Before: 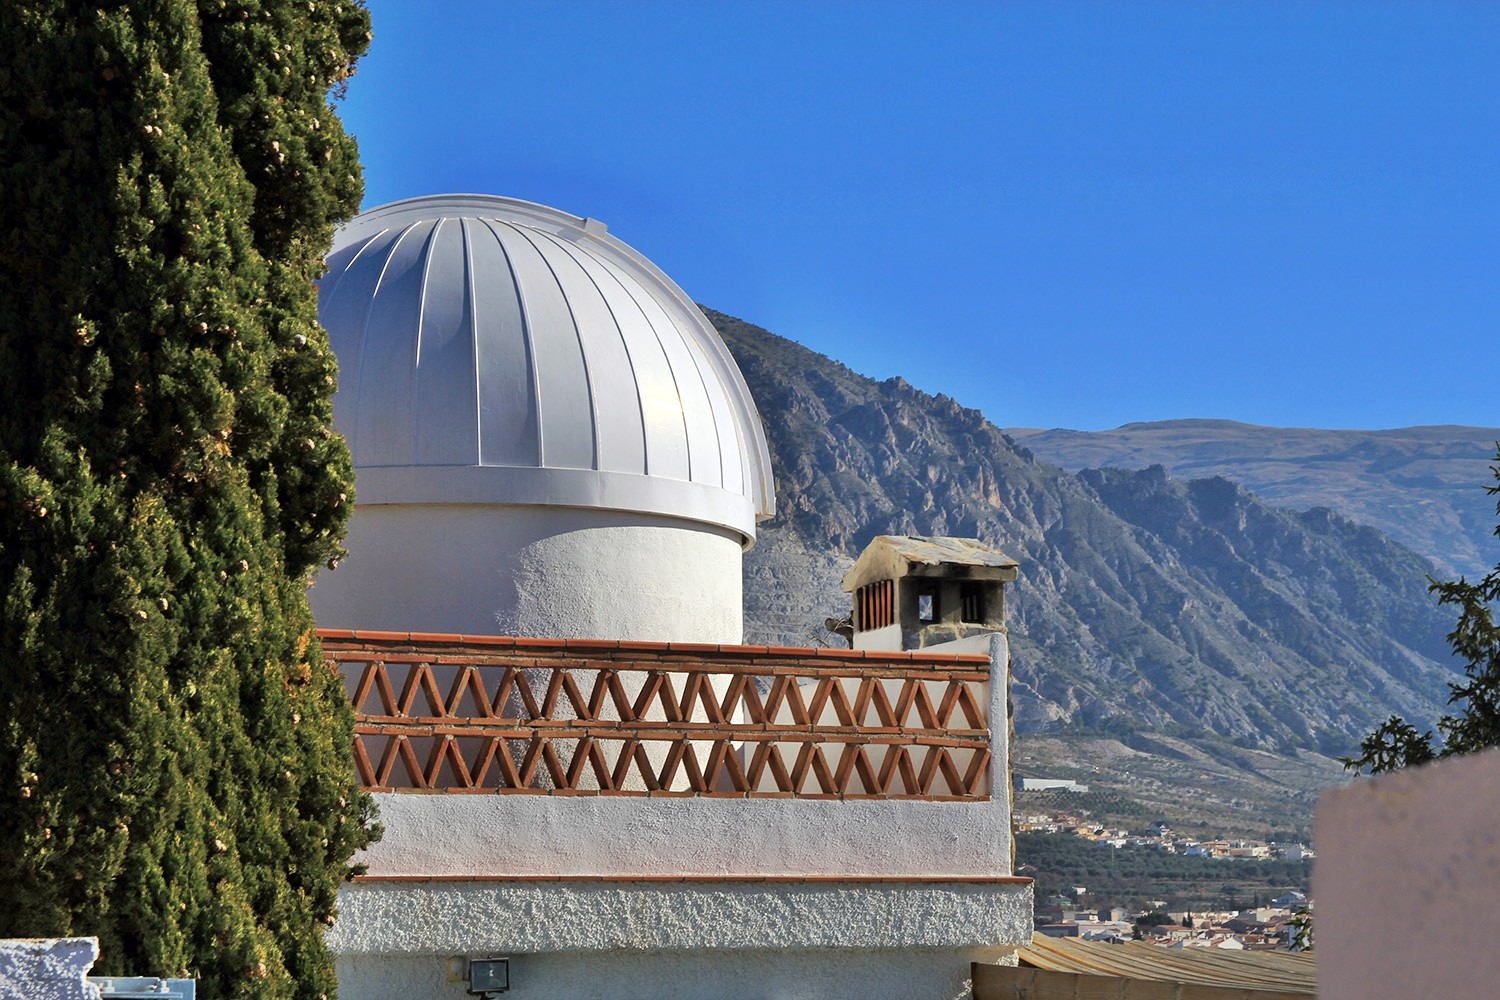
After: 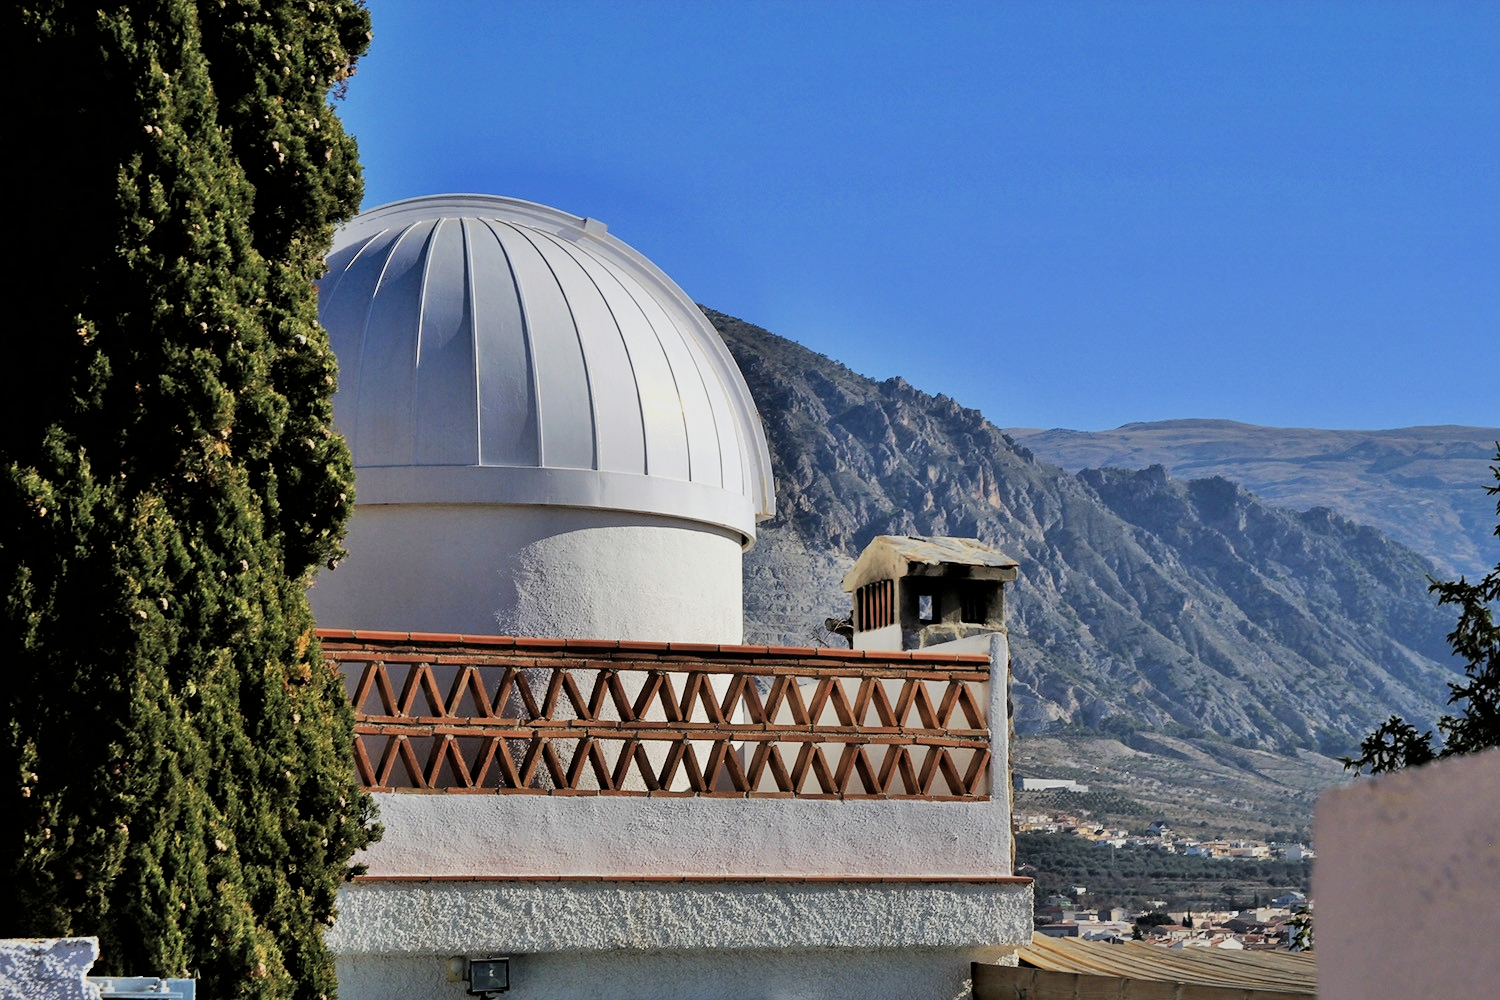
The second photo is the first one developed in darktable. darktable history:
filmic rgb: black relative exposure -5.11 EV, white relative exposure 3.55 EV, hardness 3.17, contrast 1.194, highlights saturation mix -30.61%
